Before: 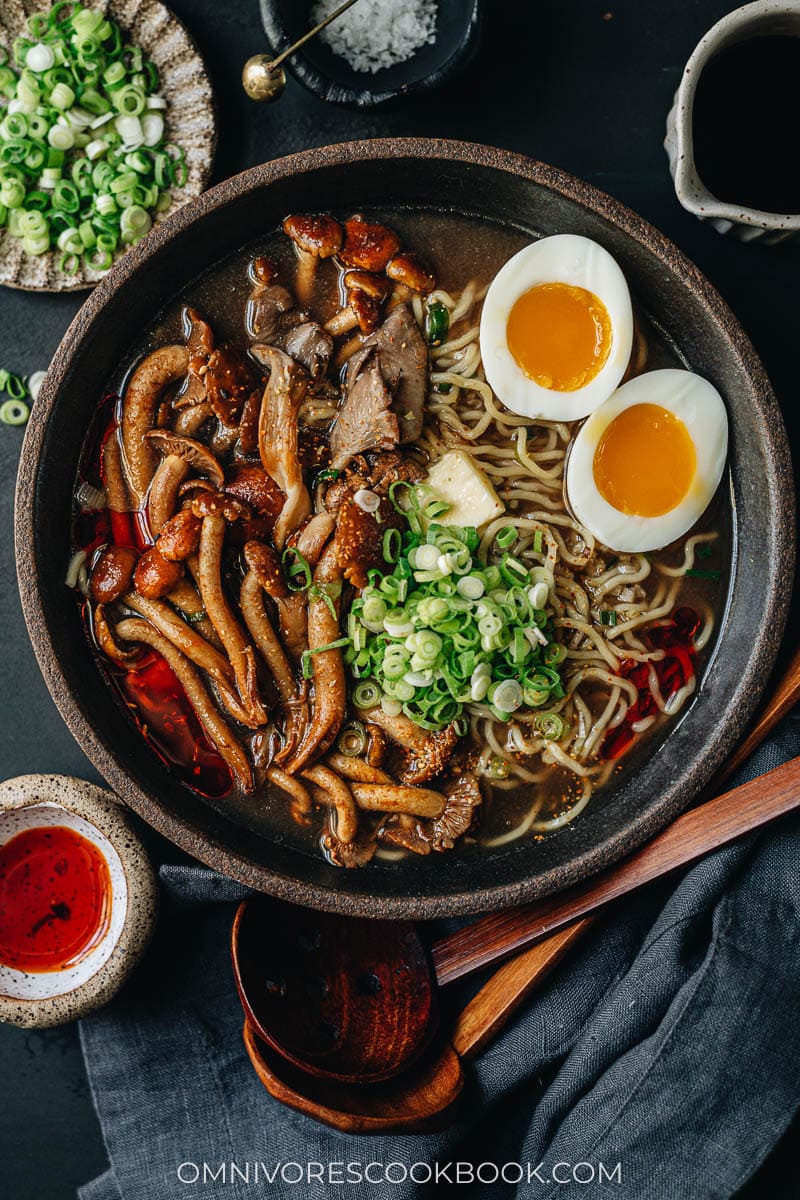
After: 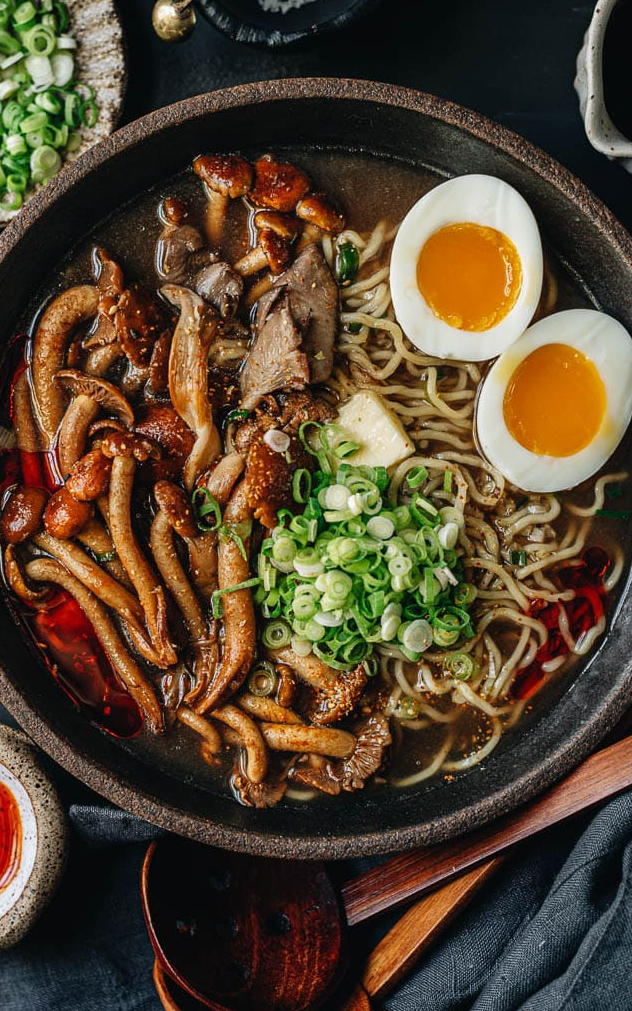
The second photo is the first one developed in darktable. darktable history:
crop: left 11.363%, top 5.052%, right 9.588%, bottom 10.696%
